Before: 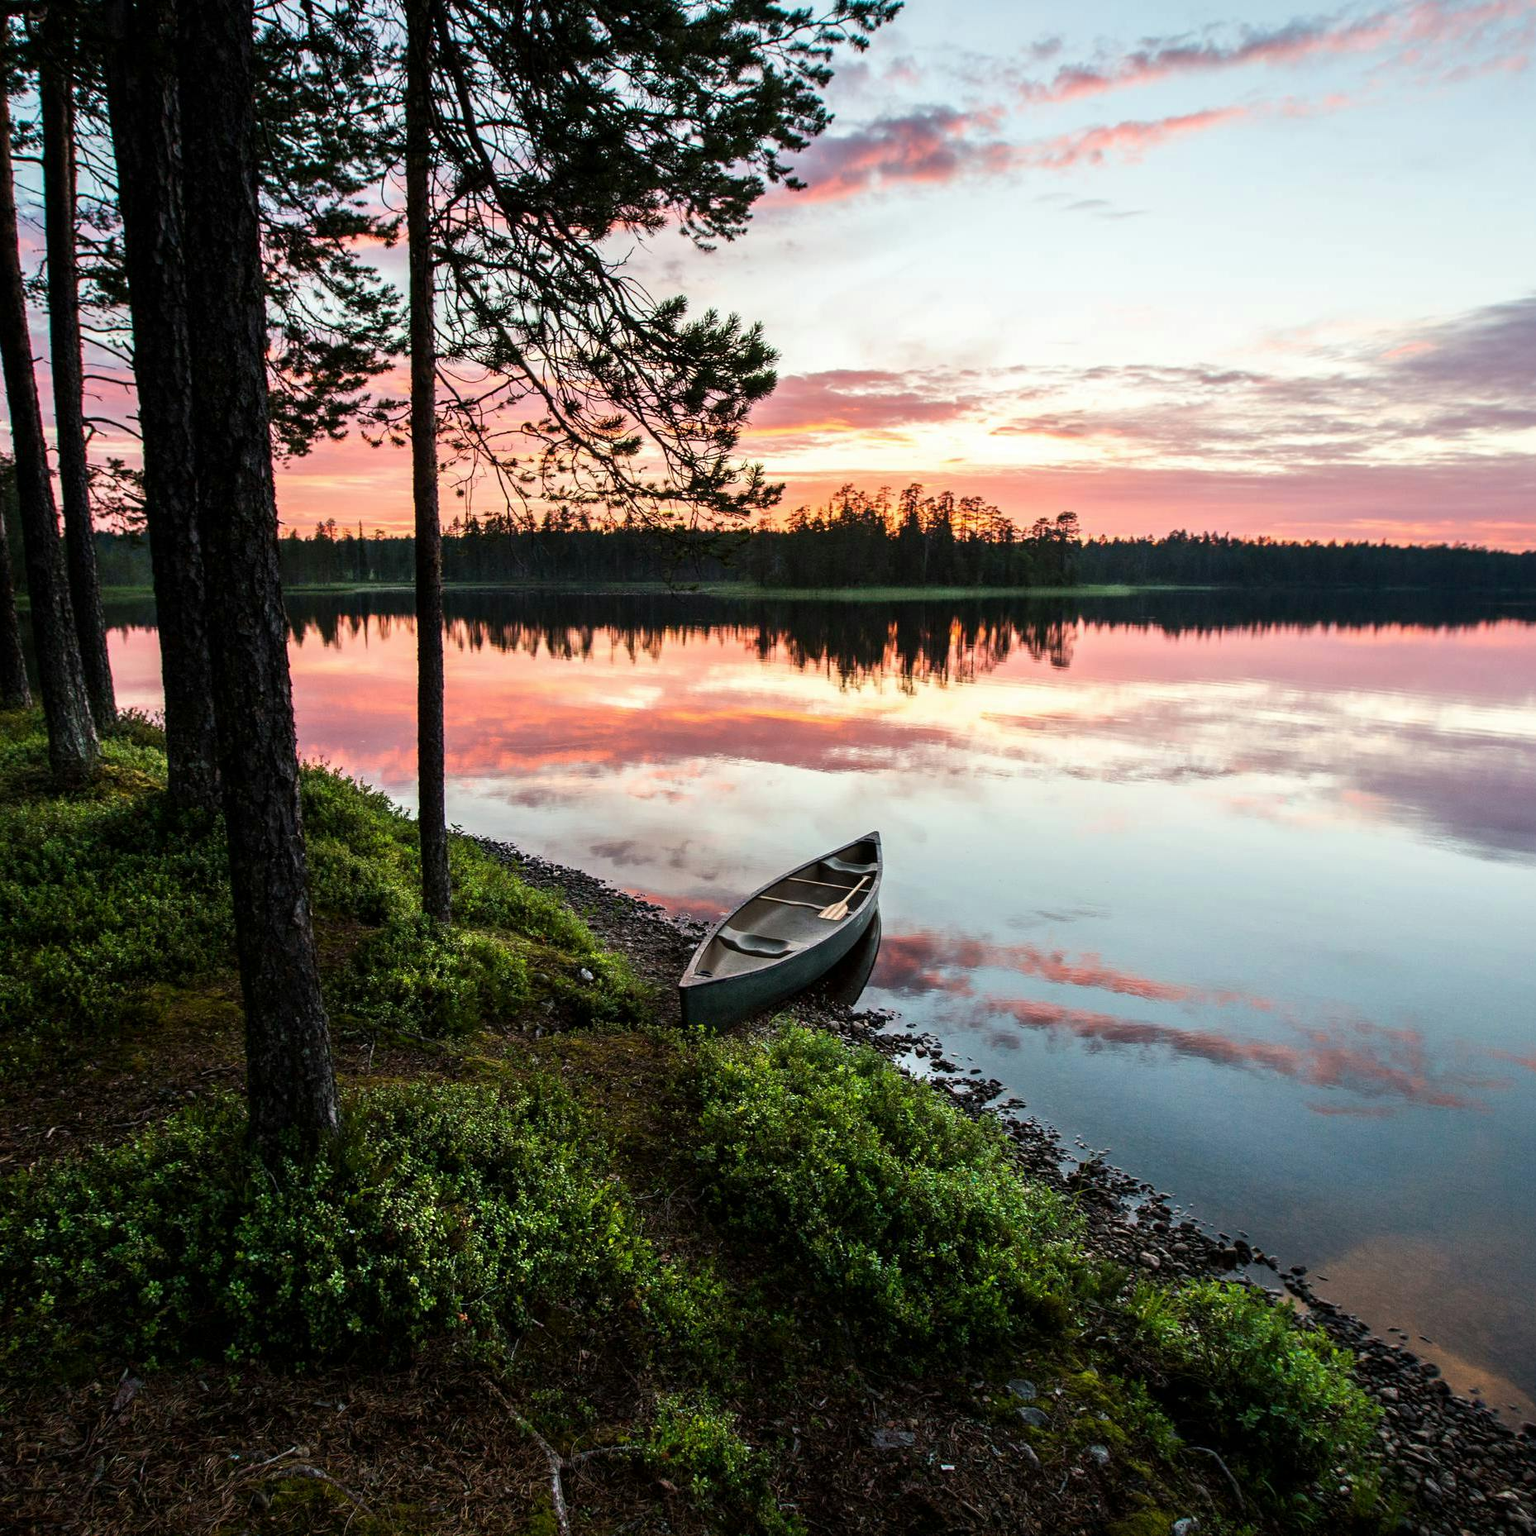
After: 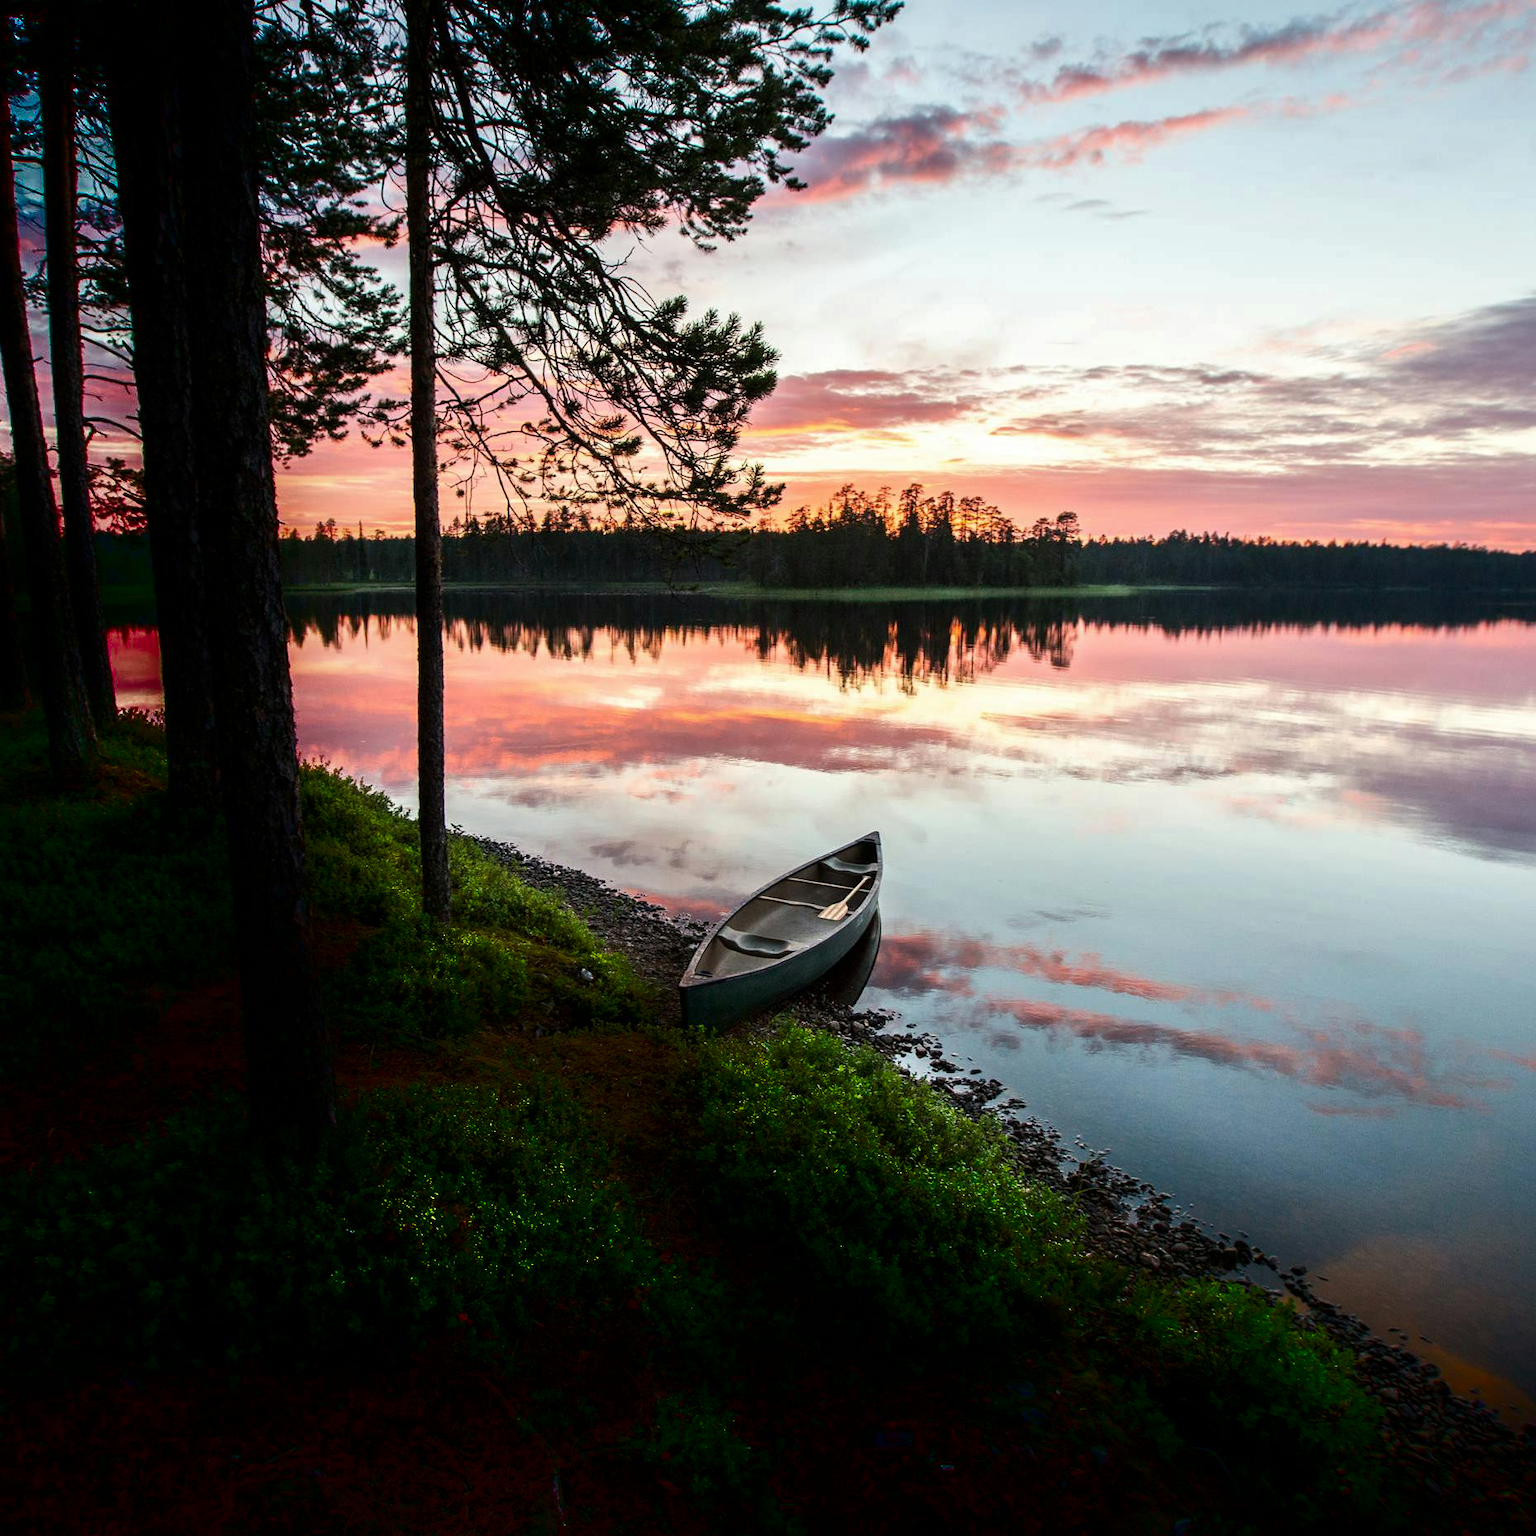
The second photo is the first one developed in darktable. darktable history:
shadows and highlights: shadows -87.6, highlights -35.23, soften with gaussian
